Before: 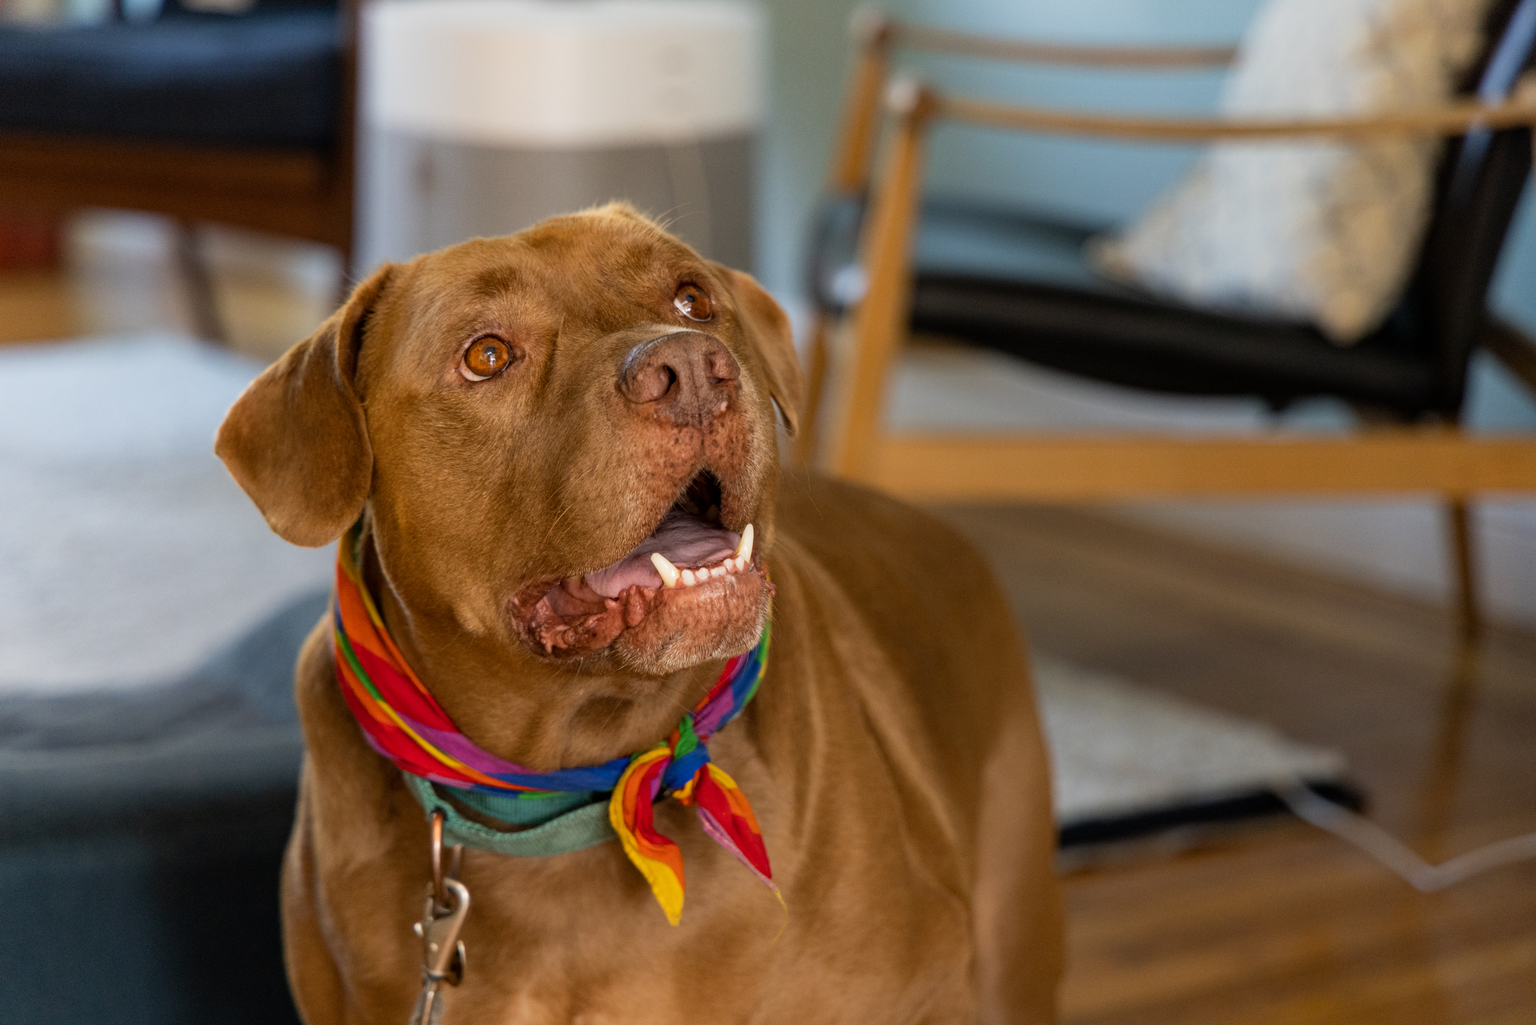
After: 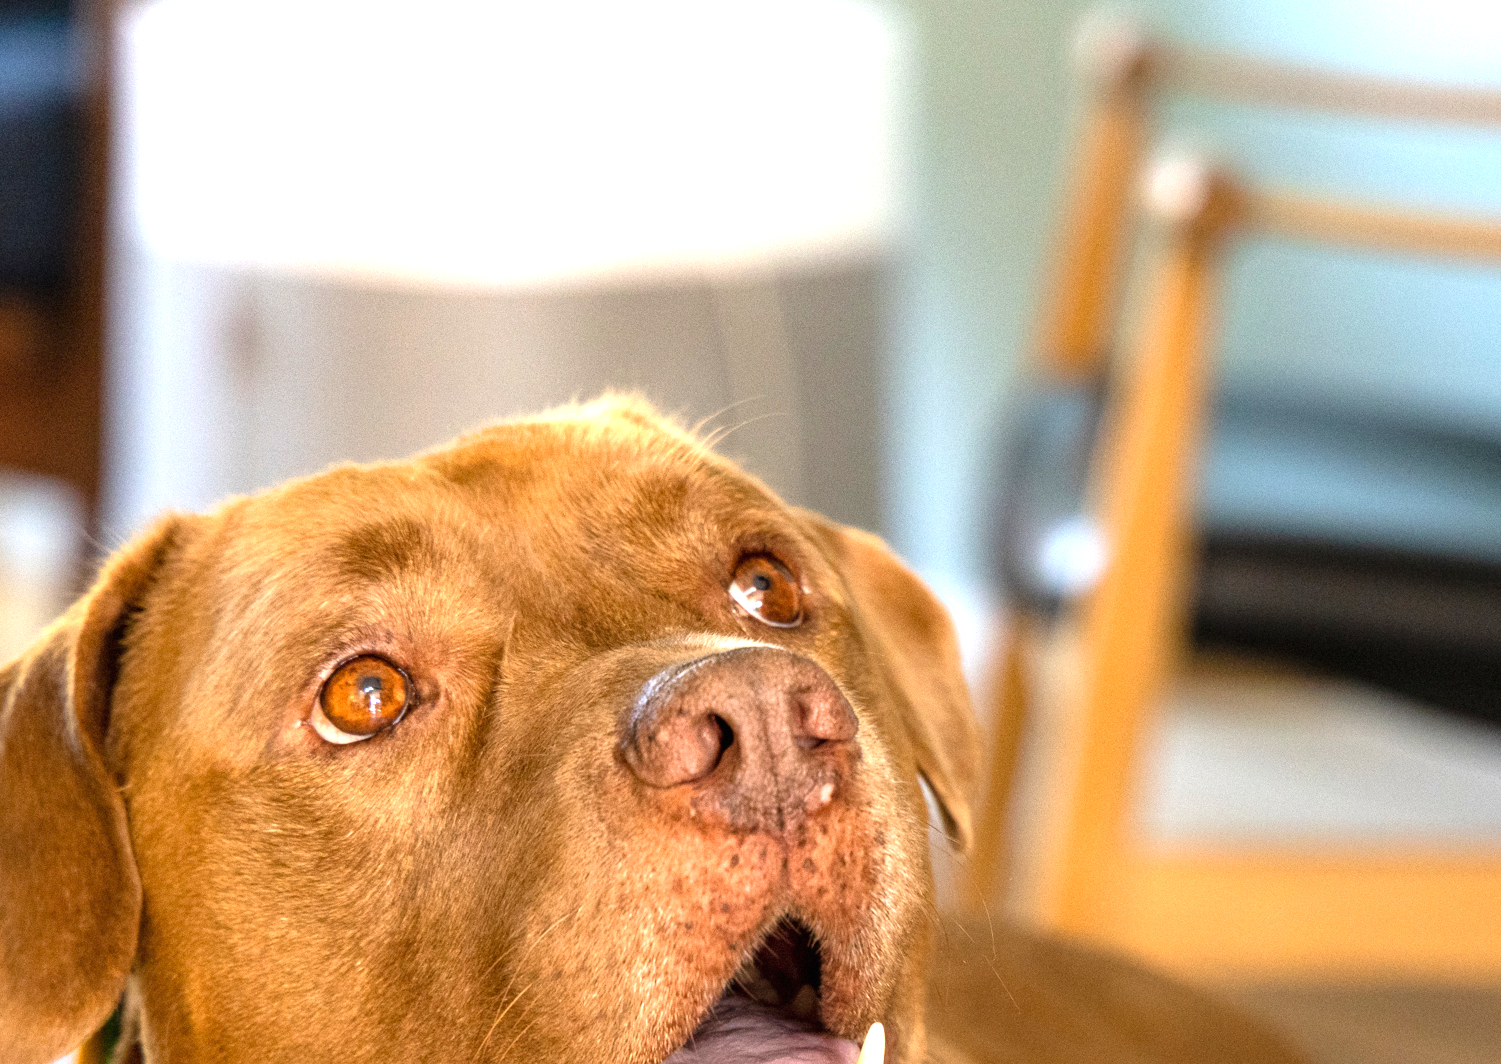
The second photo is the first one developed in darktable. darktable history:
exposure: black level correction 0, exposure 1.386 EV, compensate highlight preservation false
crop: left 19.581%, right 30.381%, bottom 46.791%
